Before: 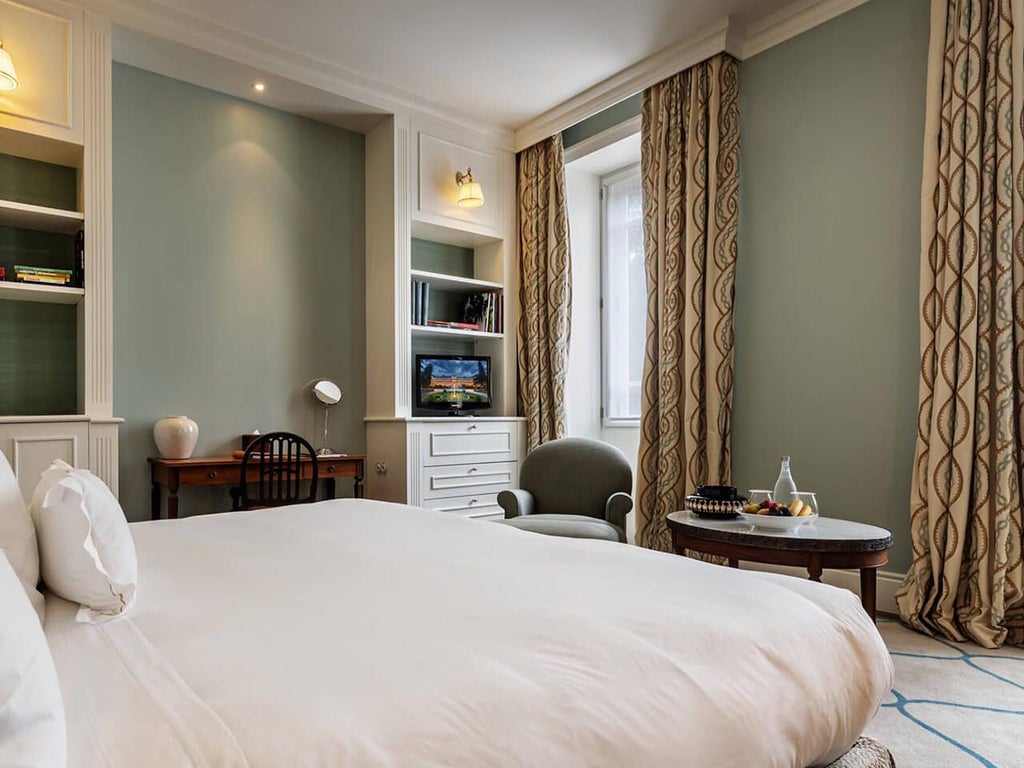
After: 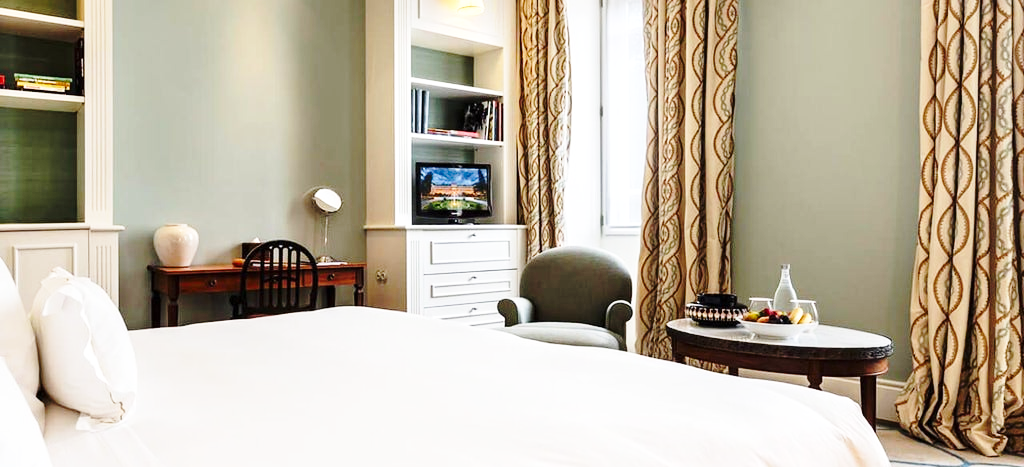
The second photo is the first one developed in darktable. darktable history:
exposure: exposure 0.297 EV, compensate highlight preservation false
crop and rotate: top 25.095%, bottom 13.981%
base curve: curves: ch0 [(0, 0) (0.032, 0.037) (0.105, 0.228) (0.435, 0.76) (0.856, 0.983) (1, 1)], preserve colors none
